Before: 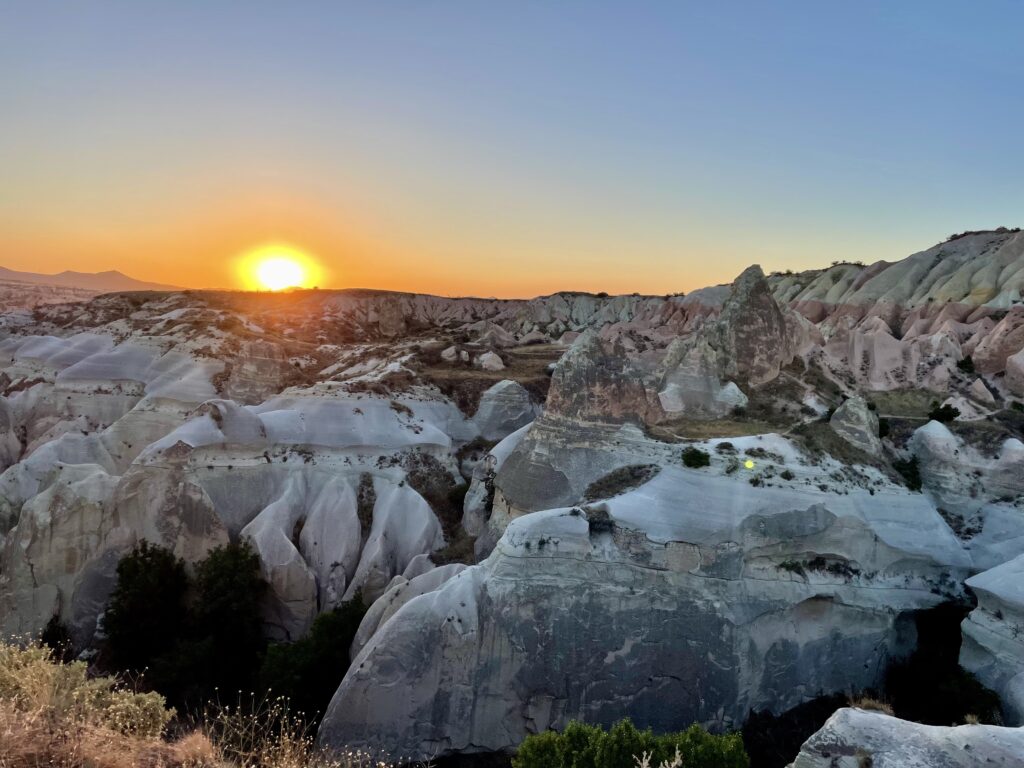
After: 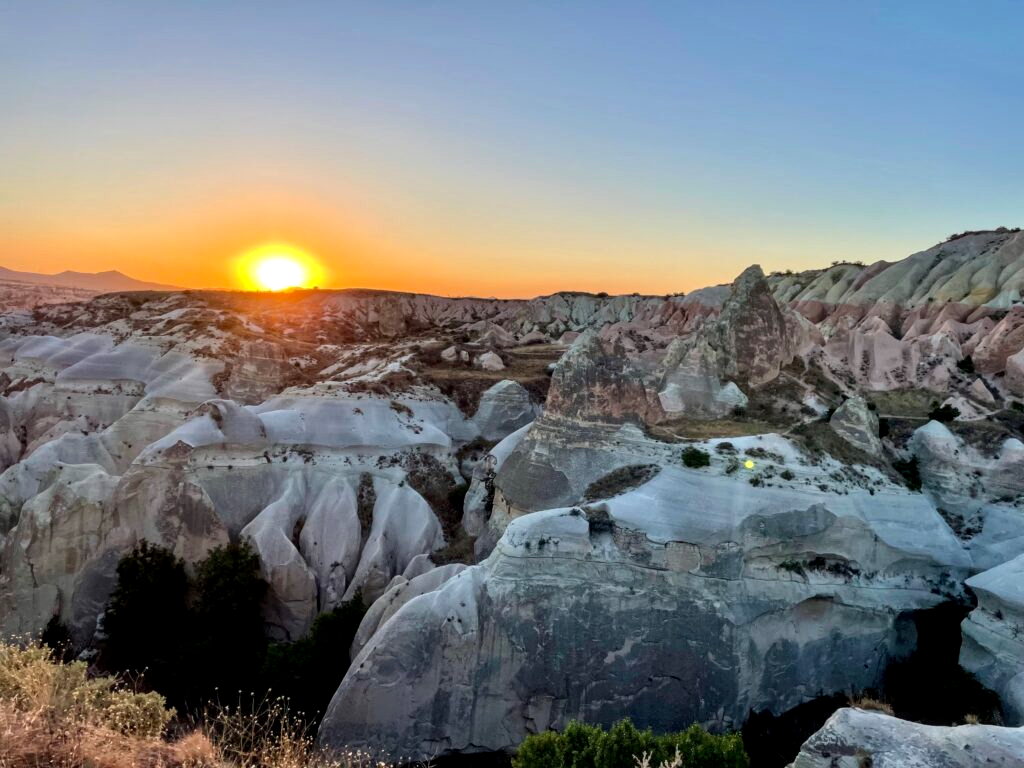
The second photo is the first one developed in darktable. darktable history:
local contrast: on, module defaults
exposure: exposure 0.127 EV, compensate highlight preservation false
